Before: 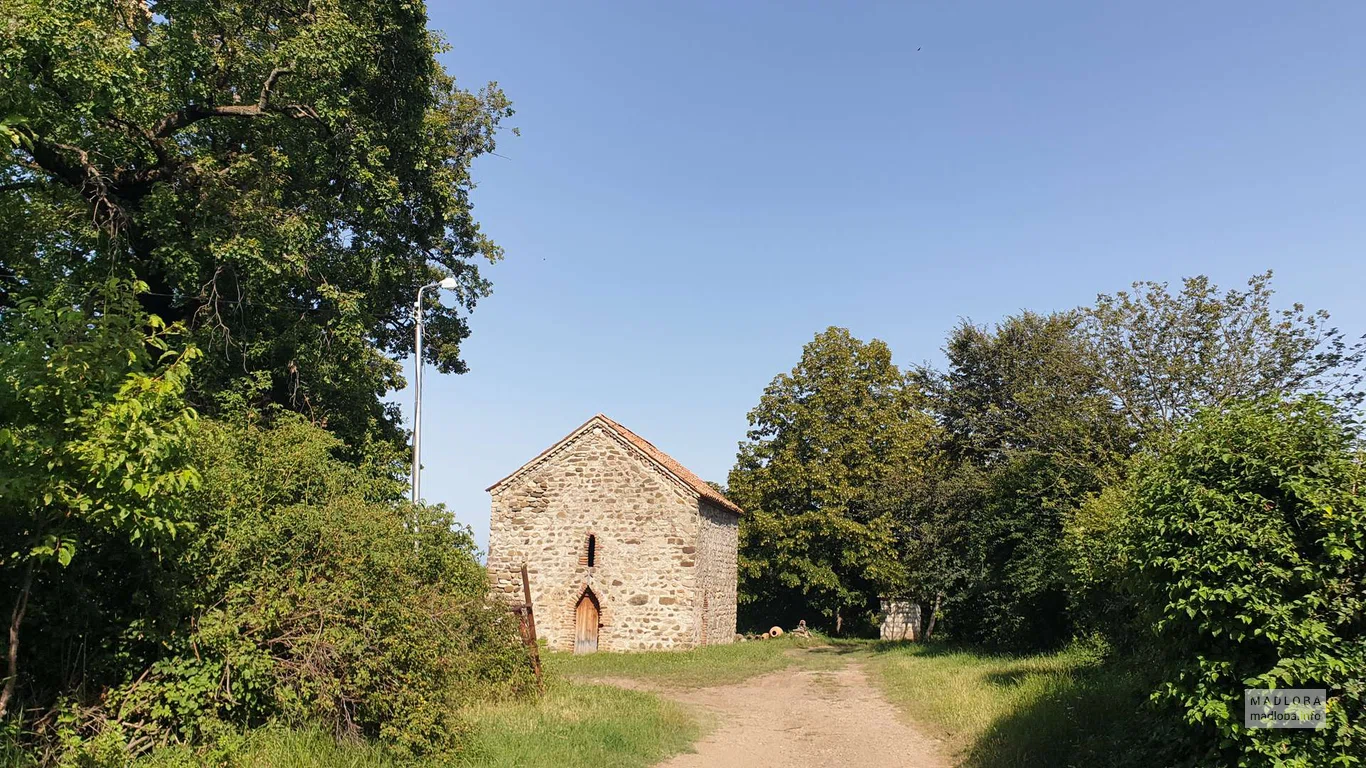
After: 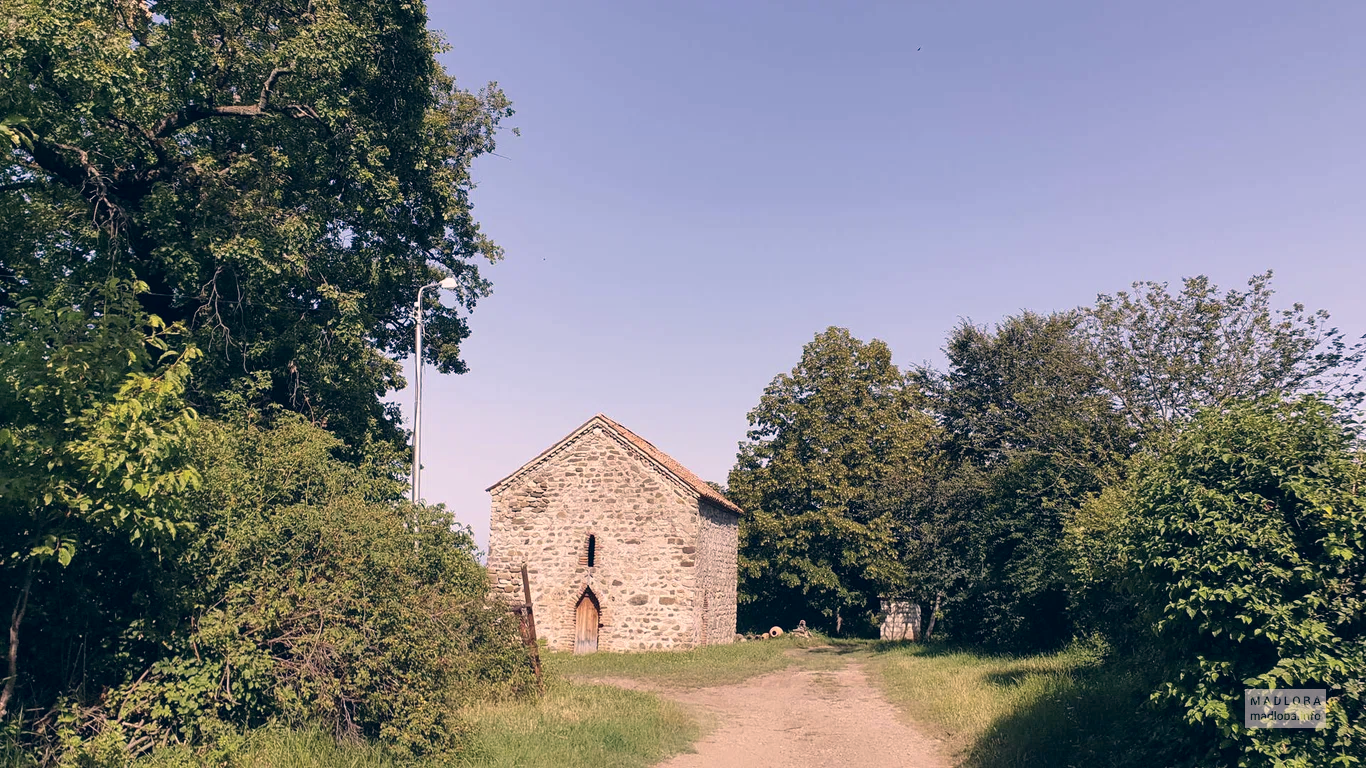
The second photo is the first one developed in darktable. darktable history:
color correction: highlights a* 14.37, highlights b* 6.15, shadows a* -5.75, shadows b* -15.81, saturation 0.826
